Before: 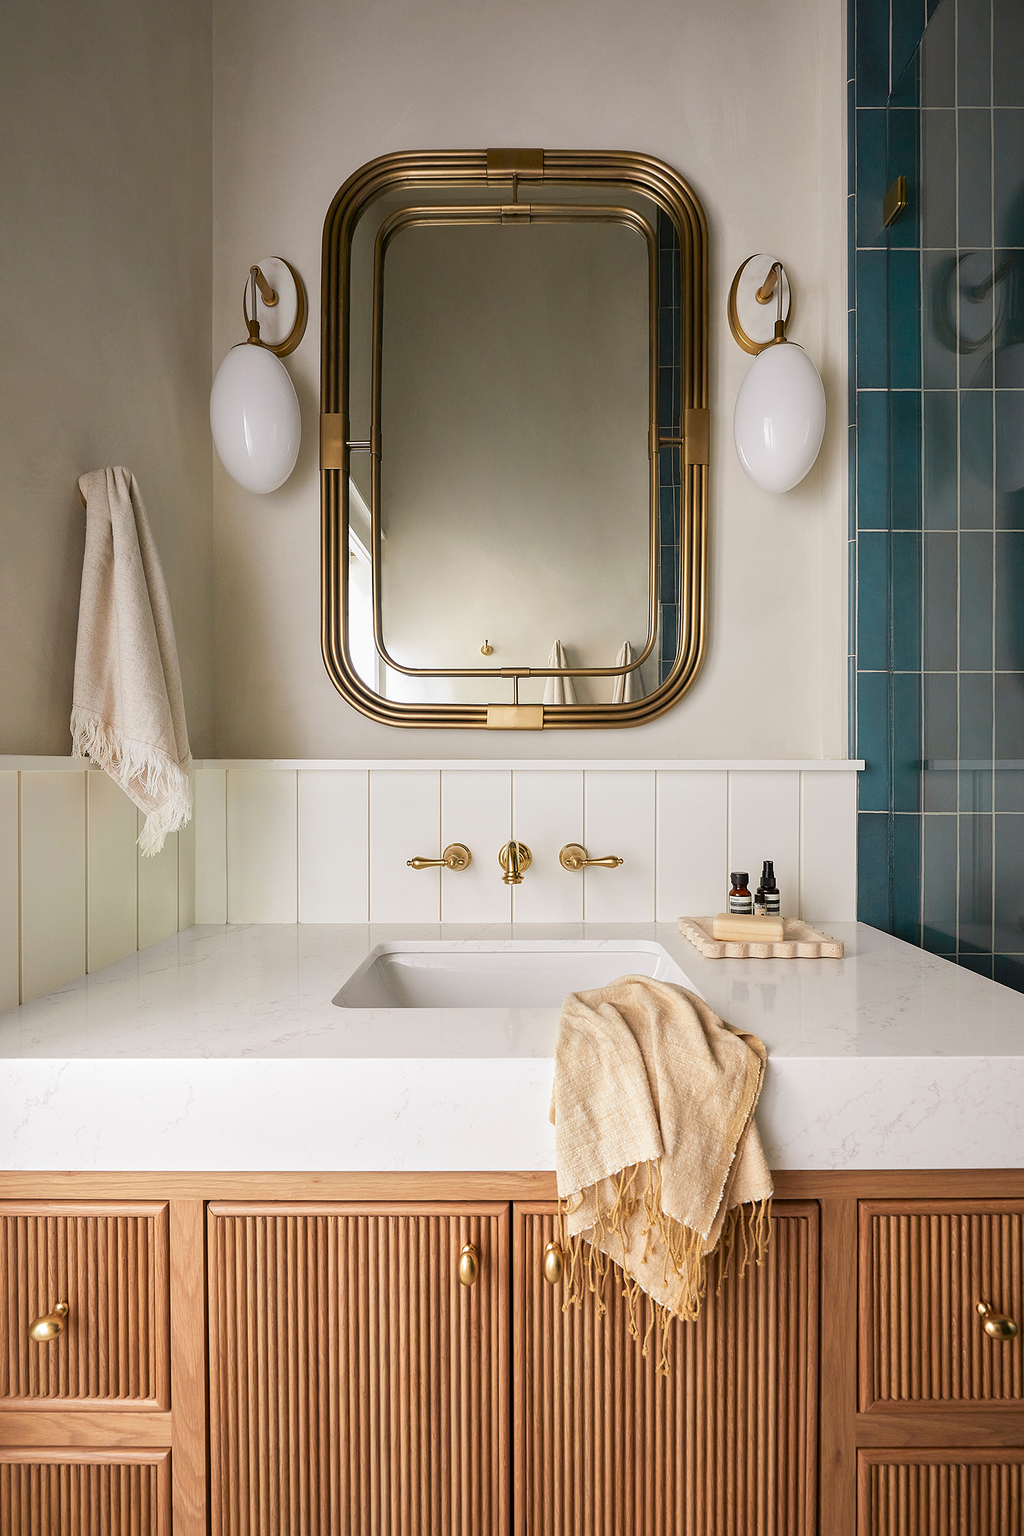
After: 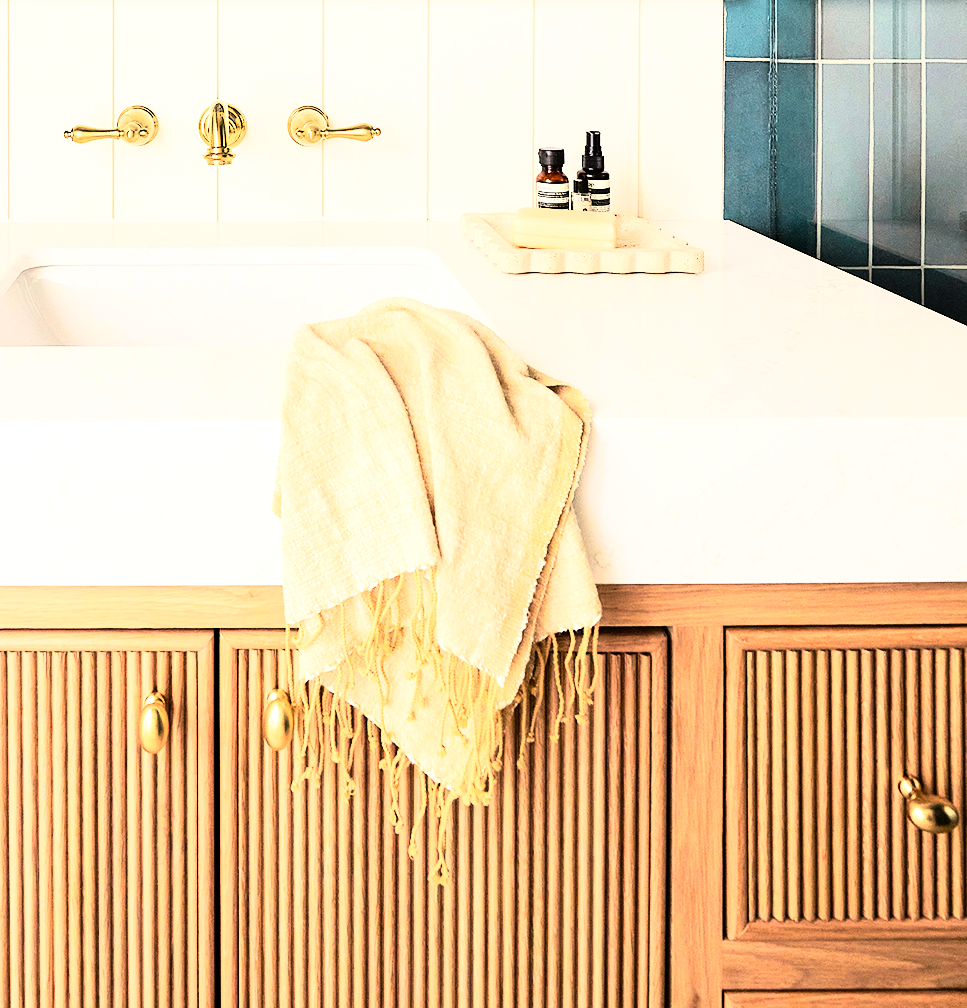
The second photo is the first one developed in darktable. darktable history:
white balance: red 1.009, blue 0.985
crop and rotate: left 35.509%, top 50.238%, bottom 4.934%
rgb curve: curves: ch0 [(0, 0) (0.21, 0.15) (0.24, 0.21) (0.5, 0.75) (0.75, 0.96) (0.89, 0.99) (1, 1)]; ch1 [(0, 0.02) (0.21, 0.13) (0.25, 0.2) (0.5, 0.67) (0.75, 0.9) (0.89, 0.97) (1, 1)]; ch2 [(0, 0.02) (0.21, 0.13) (0.25, 0.2) (0.5, 0.67) (0.75, 0.9) (0.89, 0.97) (1, 1)], compensate middle gray true
exposure: black level correction 0, exposure 0.7 EV, compensate exposure bias true, compensate highlight preservation false
